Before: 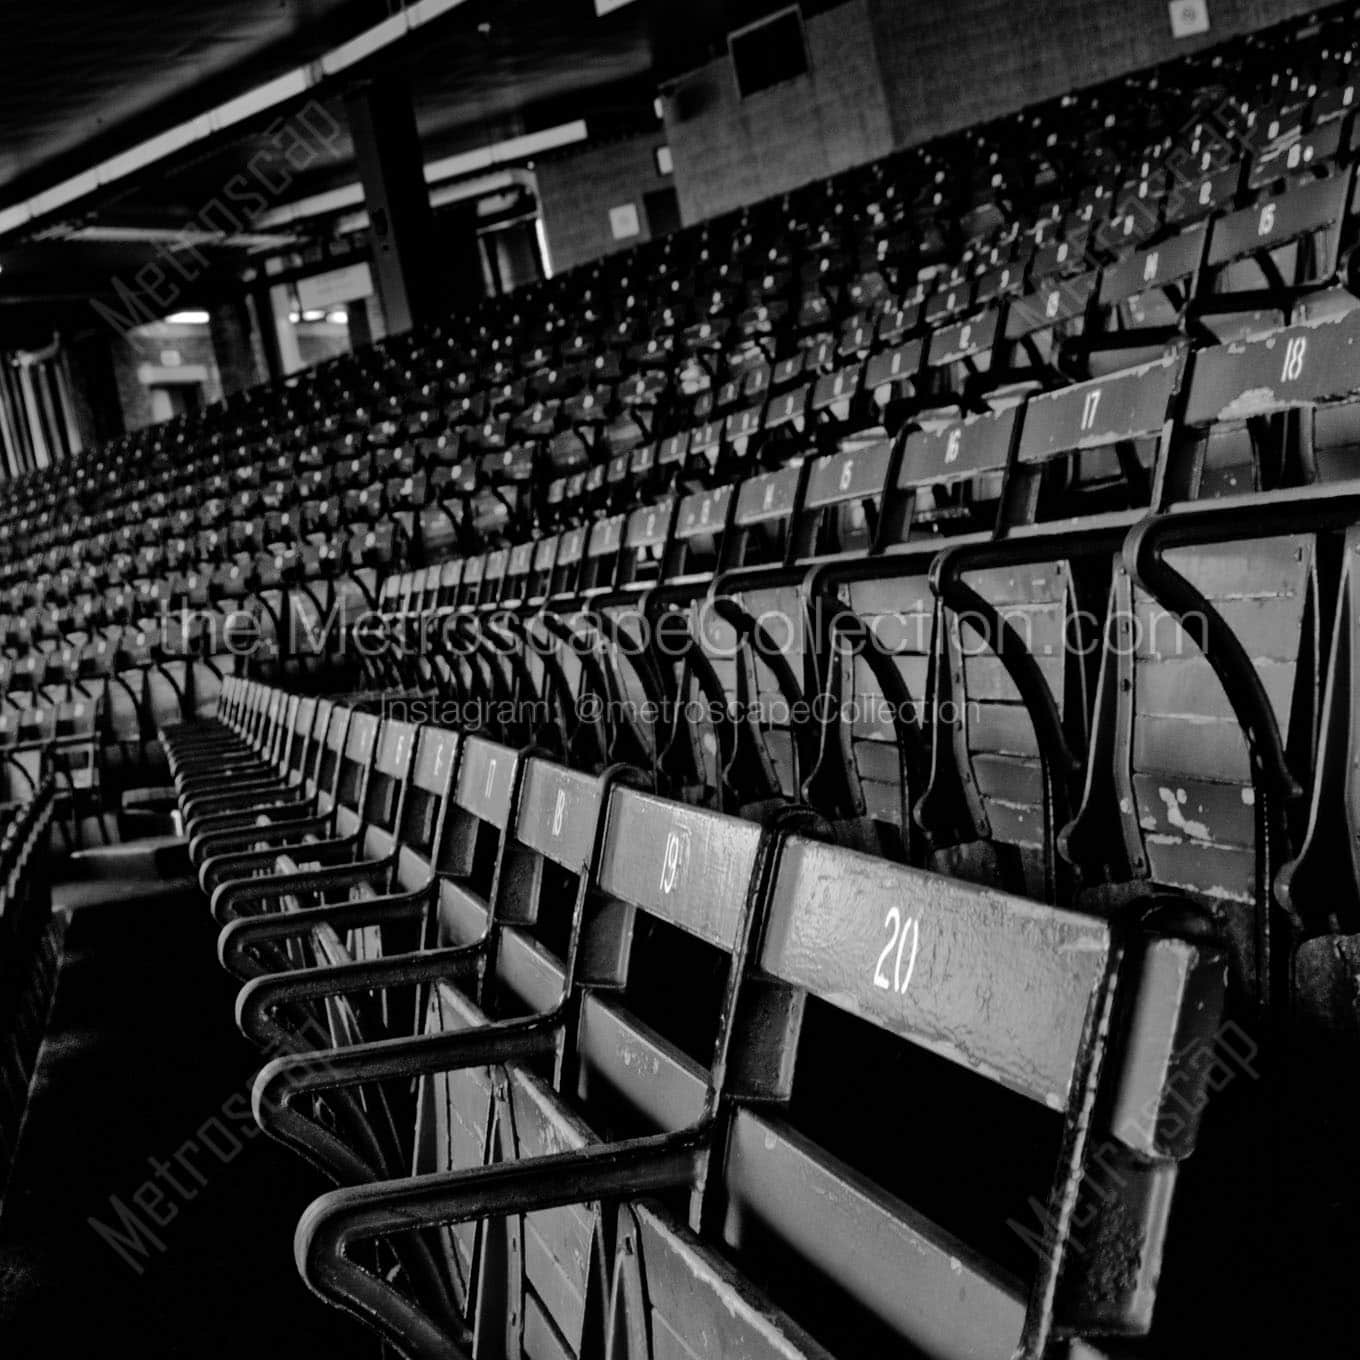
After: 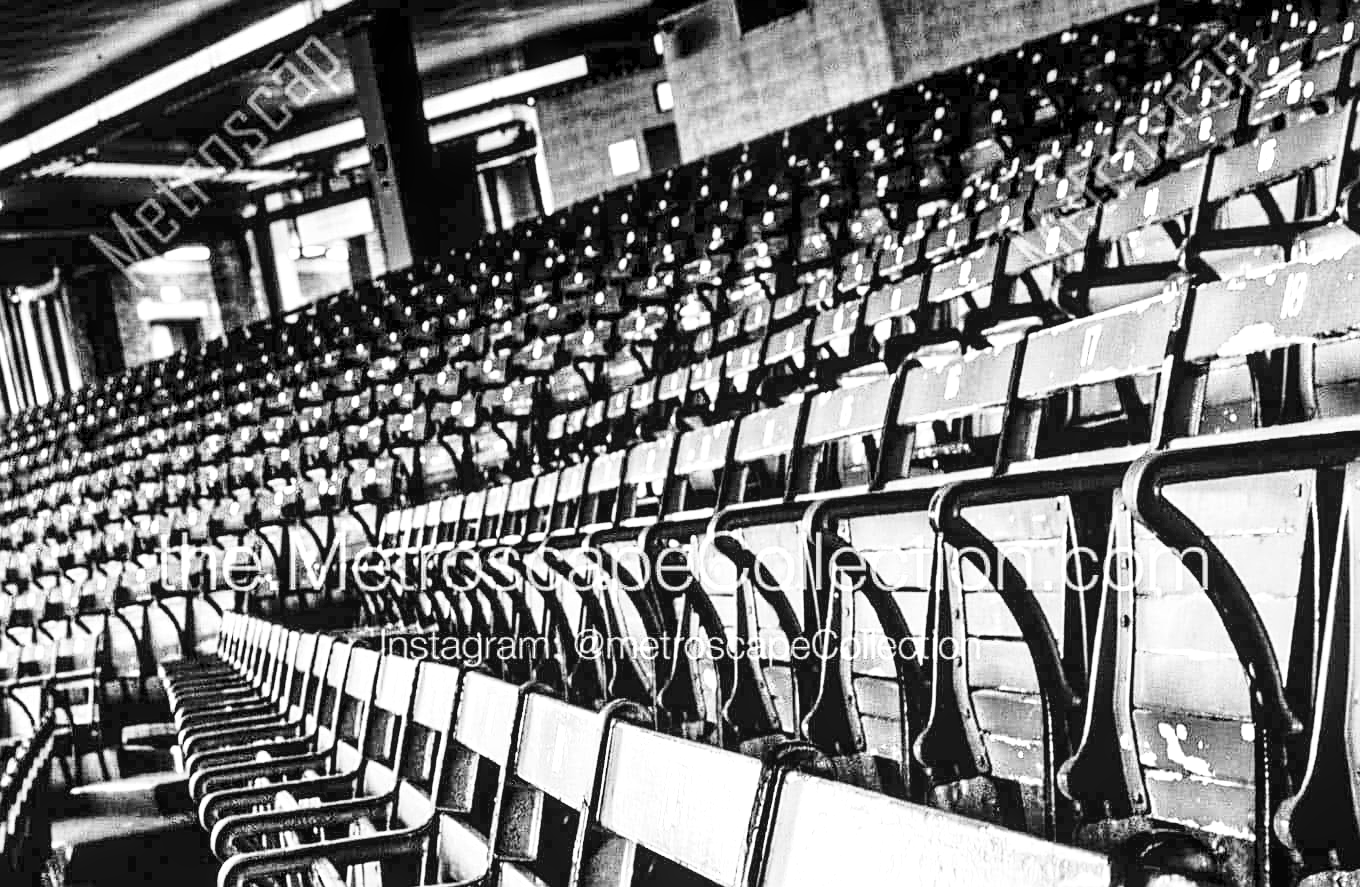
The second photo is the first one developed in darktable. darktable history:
crop and rotate: top 4.76%, bottom 29.947%
shadows and highlights: shadows 51.98, highlights -28.5, soften with gaussian
sharpen: on, module defaults
exposure: exposure 2.032 EV, compensate highlight preservation false
local contrast: highlights 61%, detail 143%, midtone range 0.435
base curve: curves: ch0 [(0, 0) (0.028, 0.03) (0.121, 0.232) (0.46, 0.748) (0.859, 0.968) (1, 1)]
